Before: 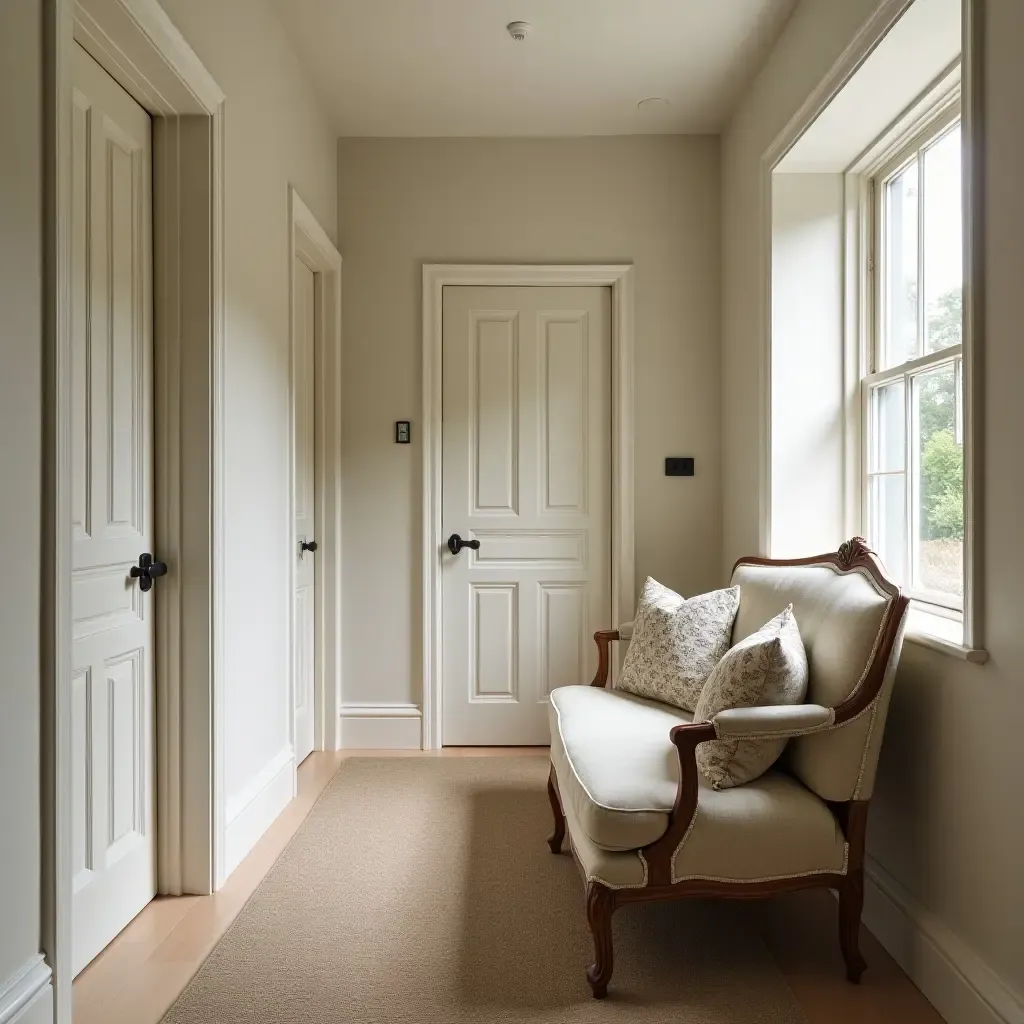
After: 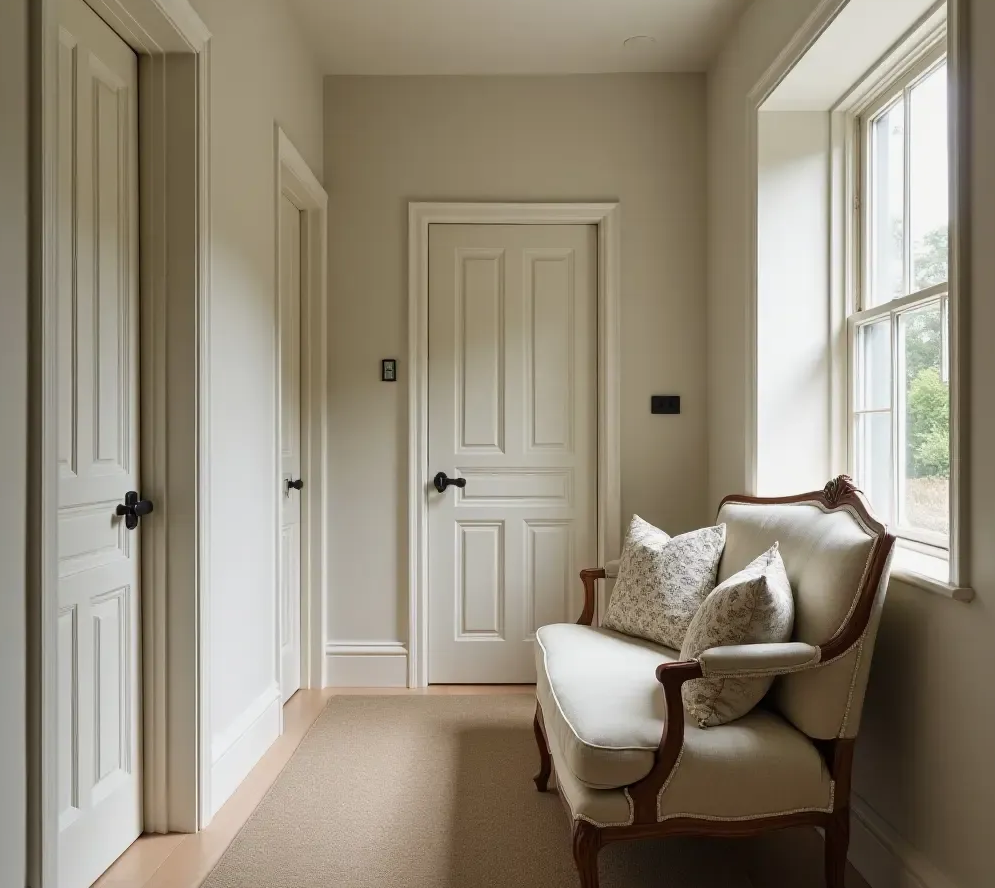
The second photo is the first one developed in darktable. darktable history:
exposure: exposure -0.11 EV, compensate highlight preservation false
crop: left 1.416%, top 6.117%, right 1.377%, bottom 7.101%
